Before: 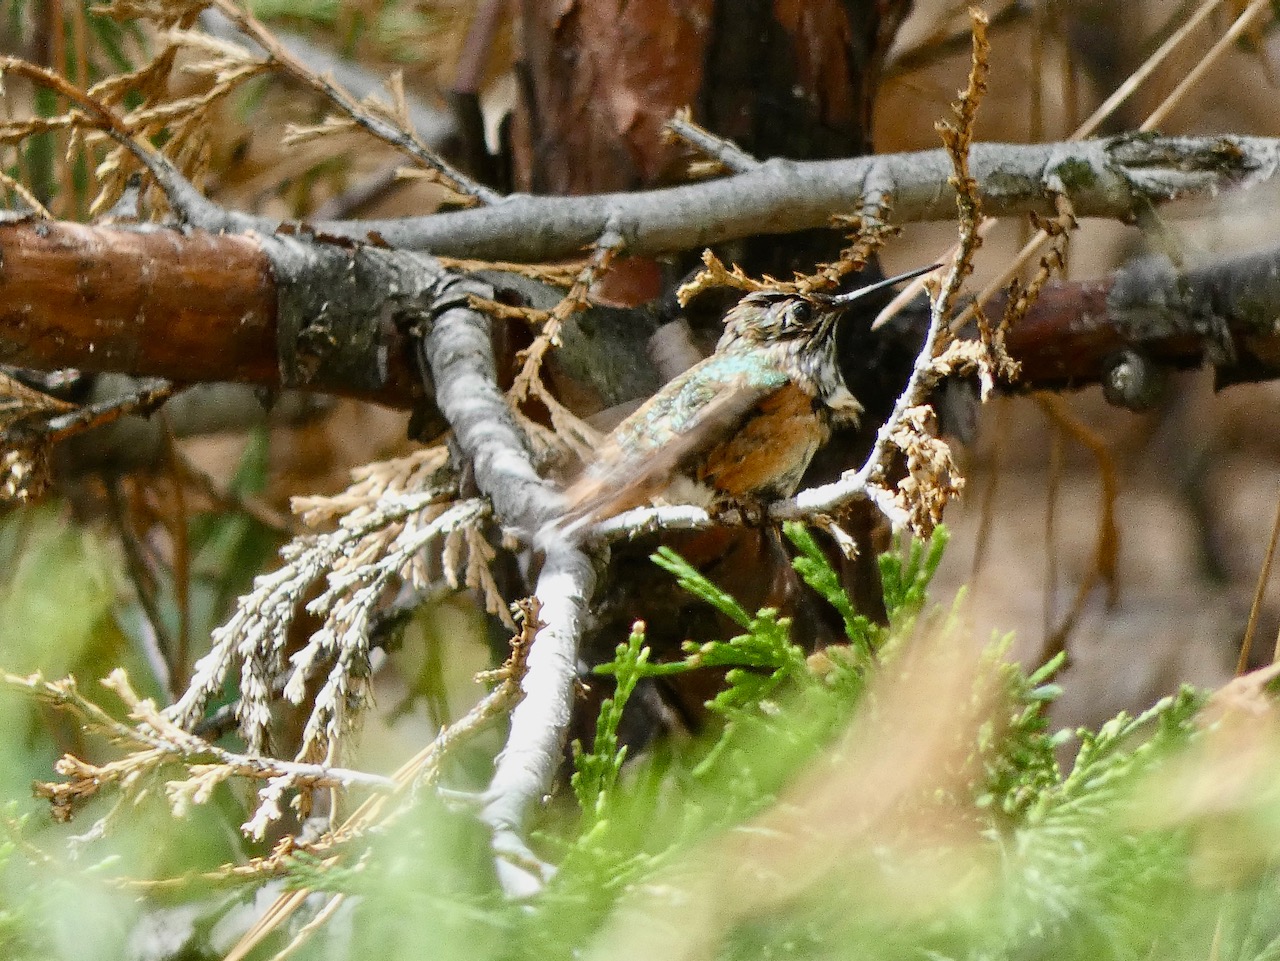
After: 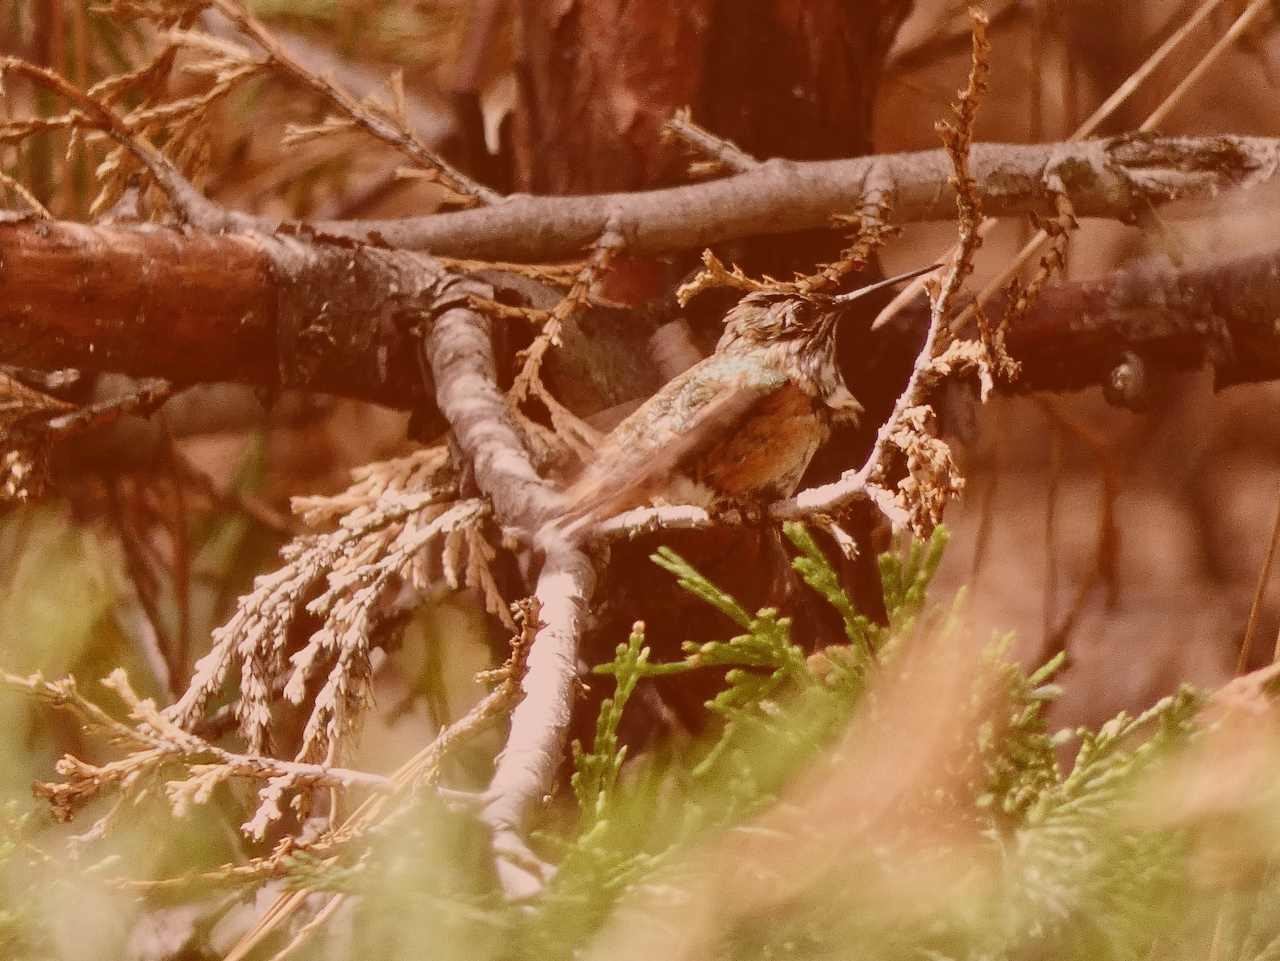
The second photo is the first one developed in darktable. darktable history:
color correction: highlights a* 9.03, highlights b* 8.71, shadows a* 40, shadows b* 40, saturation 0.8
exposure: black level correction -0.036, exposure -0.497 EV, compensate highlight preservation false
